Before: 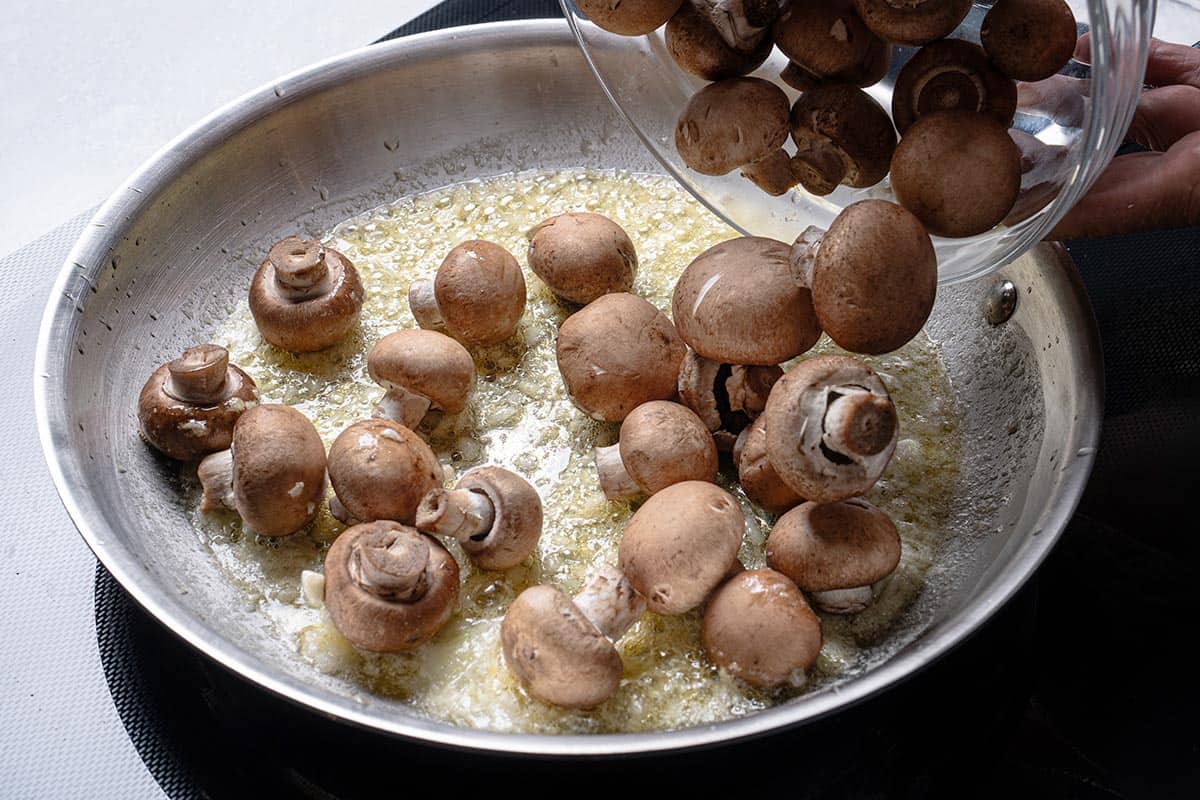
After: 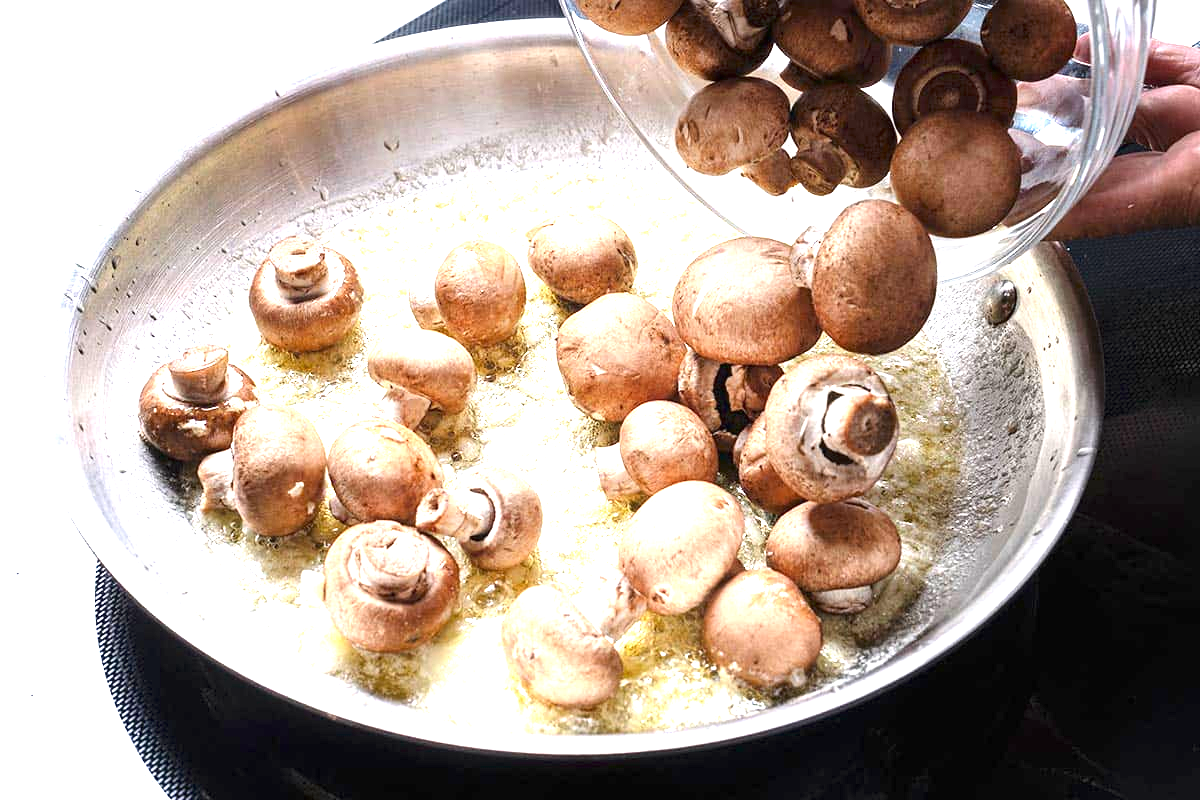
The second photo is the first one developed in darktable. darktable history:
exposure: black level correction 0, exposure 1.886 EV, compensate highlight preservation false
contrast brightness saturation: contrast 0.08, saturation 0.023
